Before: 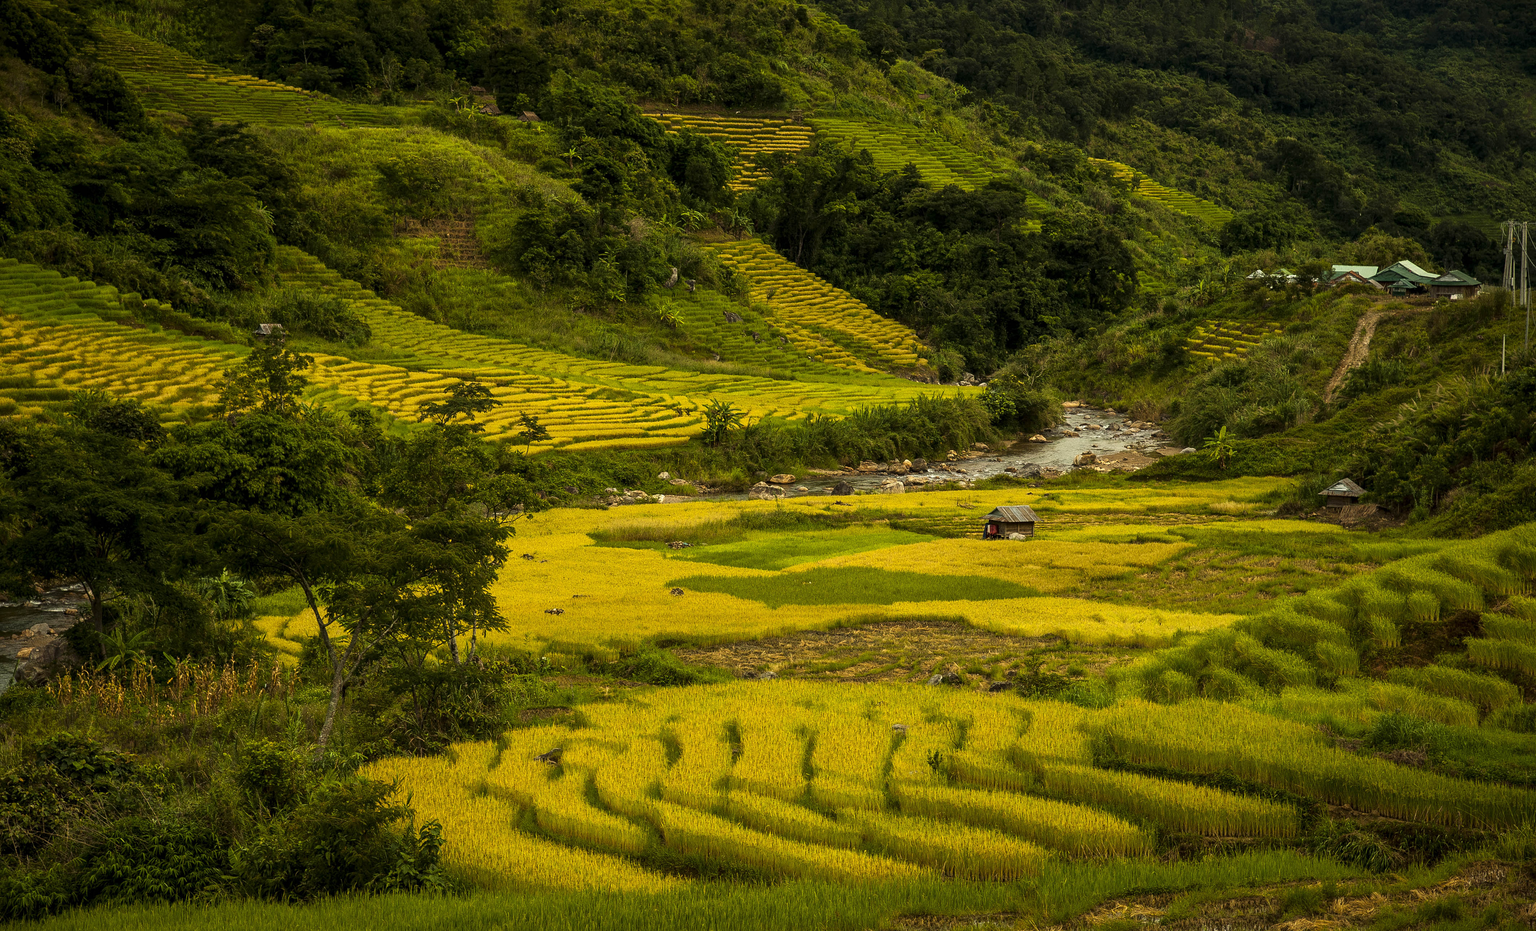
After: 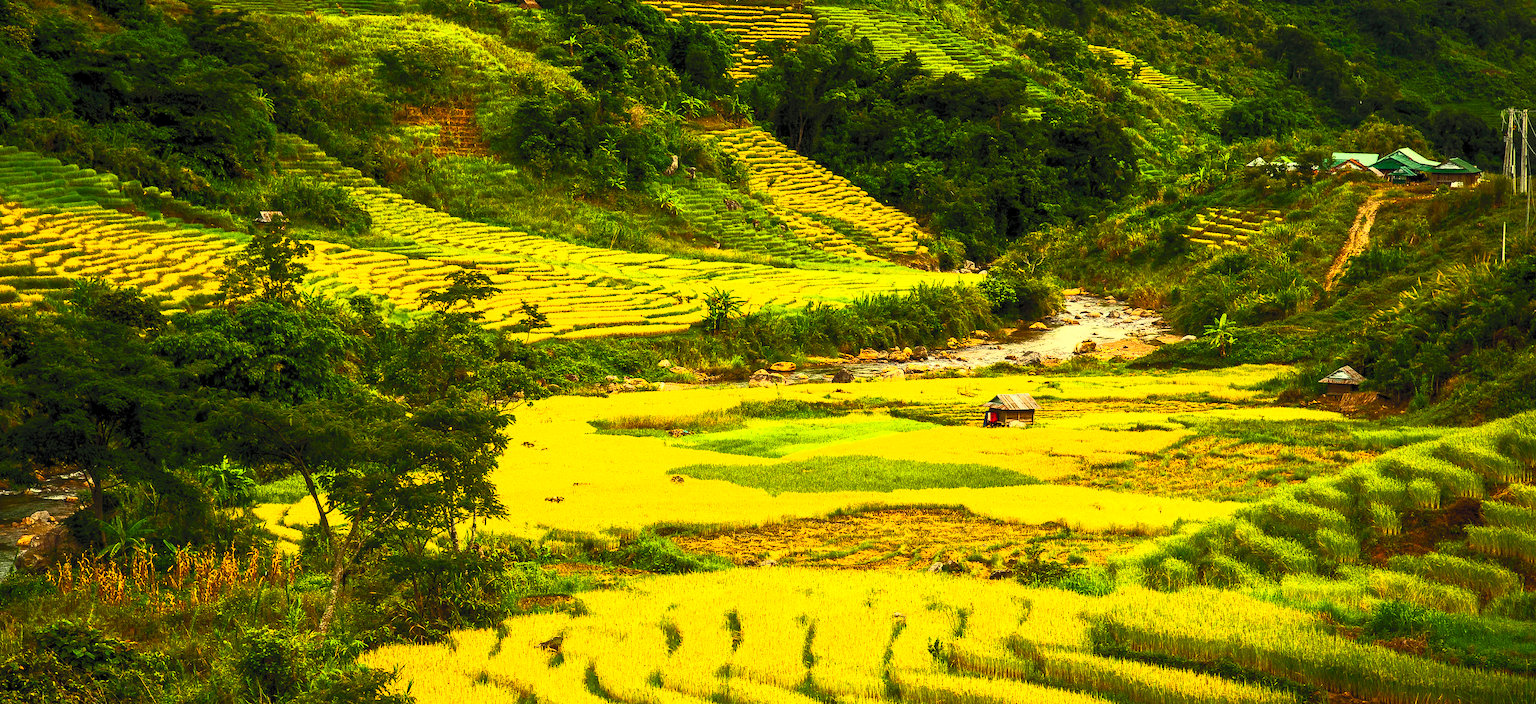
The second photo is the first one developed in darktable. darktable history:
crop and rotate: top 12.103%, bottom 12.254%
contrast brightness saturation: contrast 0.996, brightness 0.992, saturation 0.994
